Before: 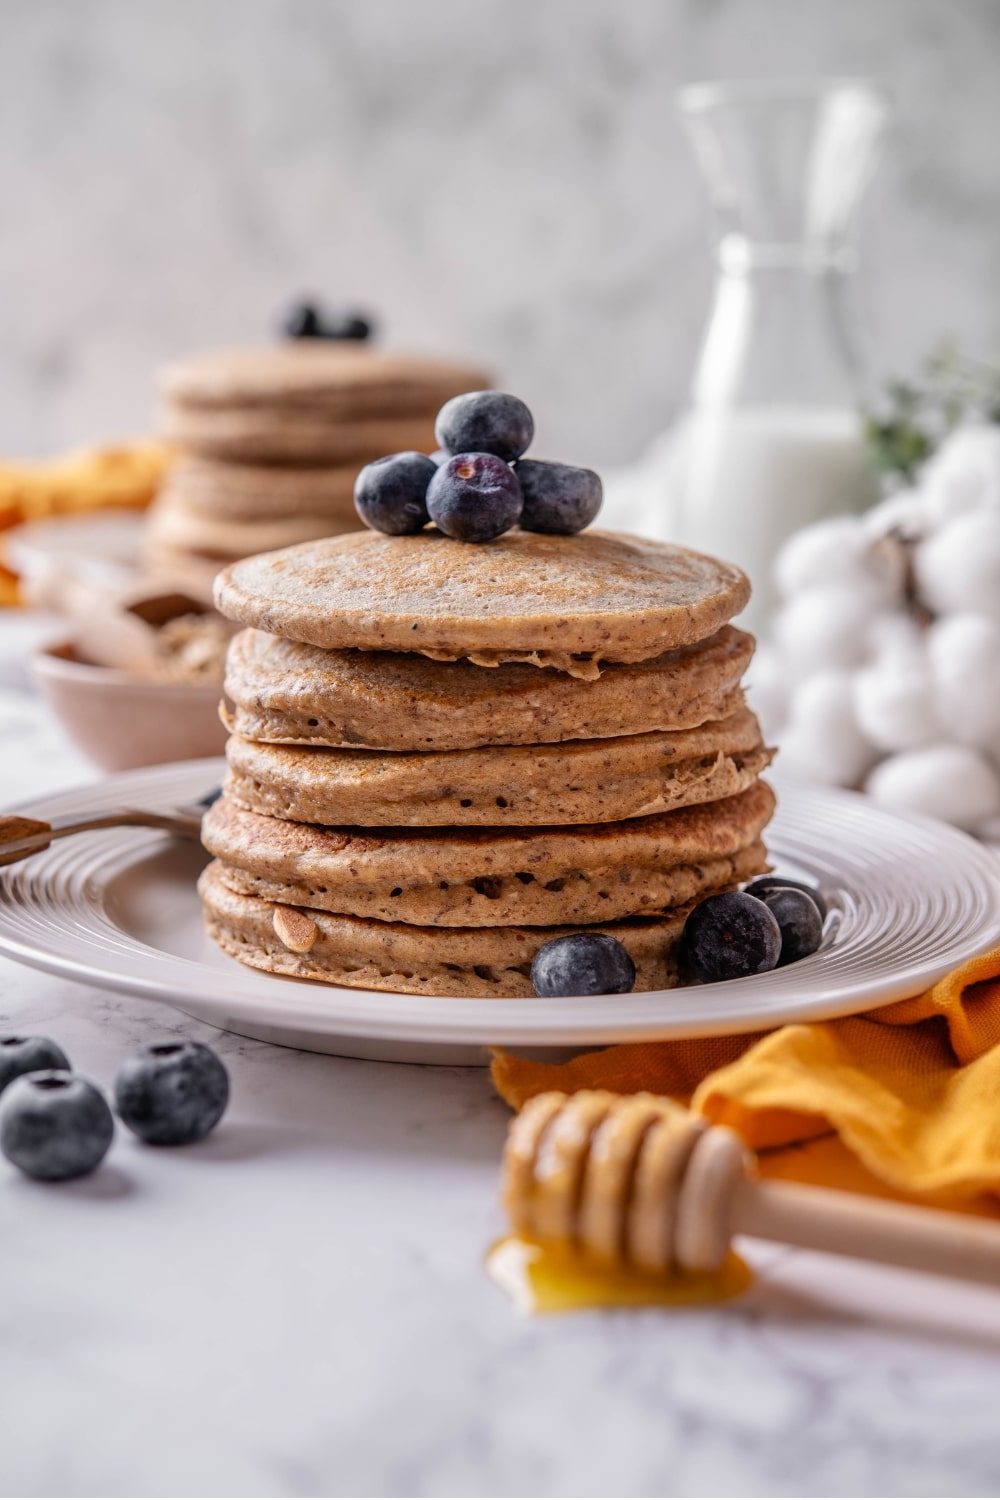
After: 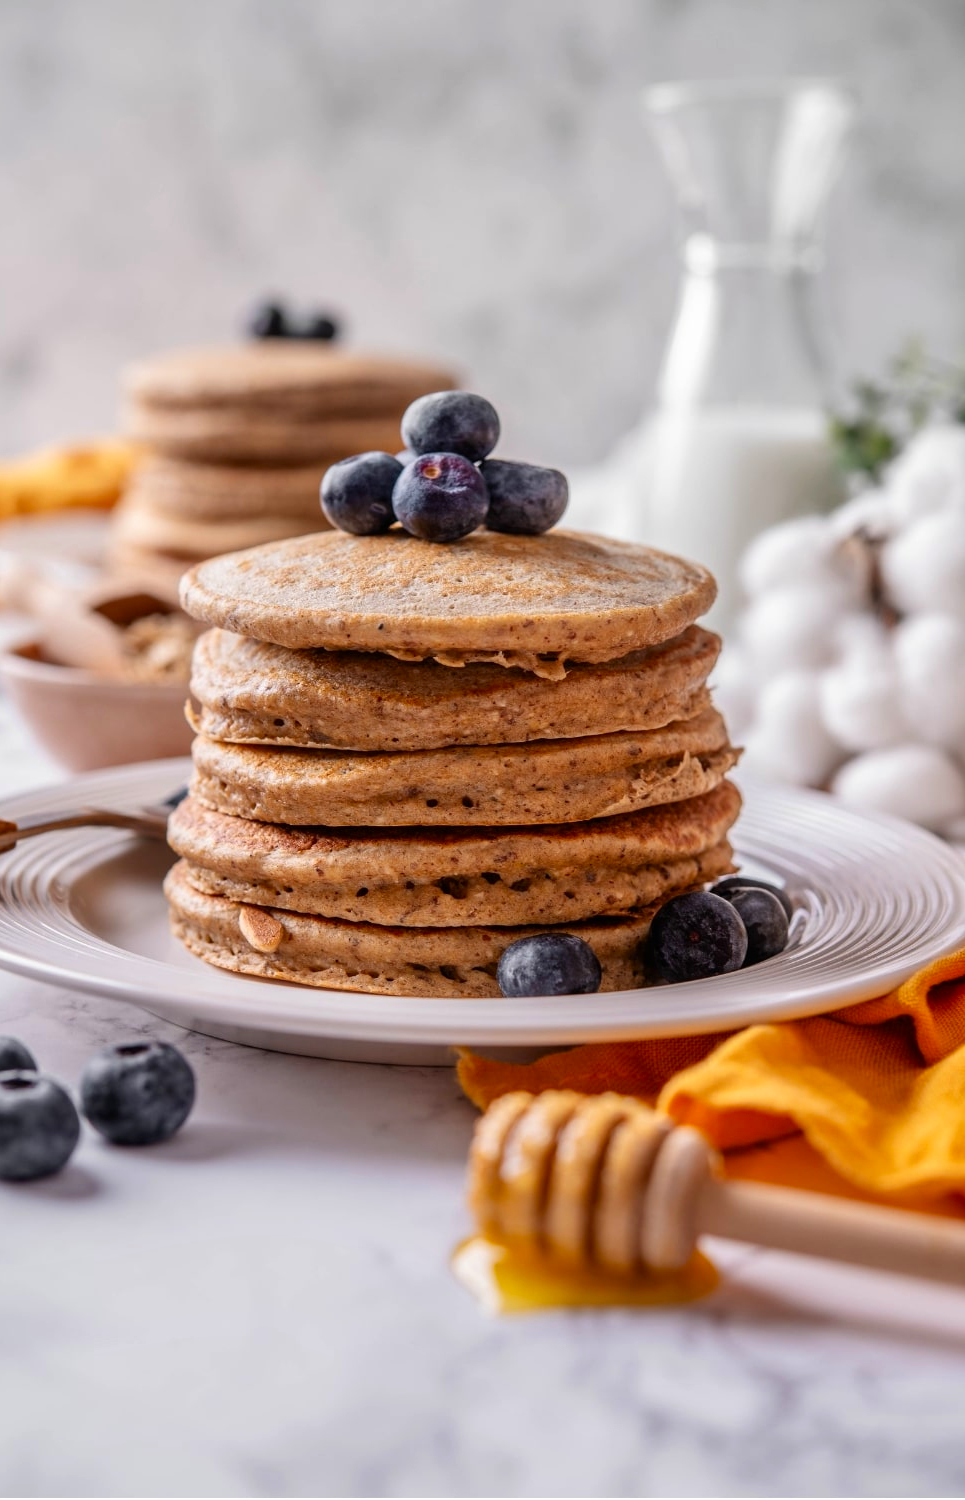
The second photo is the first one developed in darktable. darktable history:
shadows and highlights: shadows 20.65, highlights -19.43, soften with gaussian
crop and rotate: left 3.426%
contrast brightness saturation: contrast 0.08, saturation 0.2
